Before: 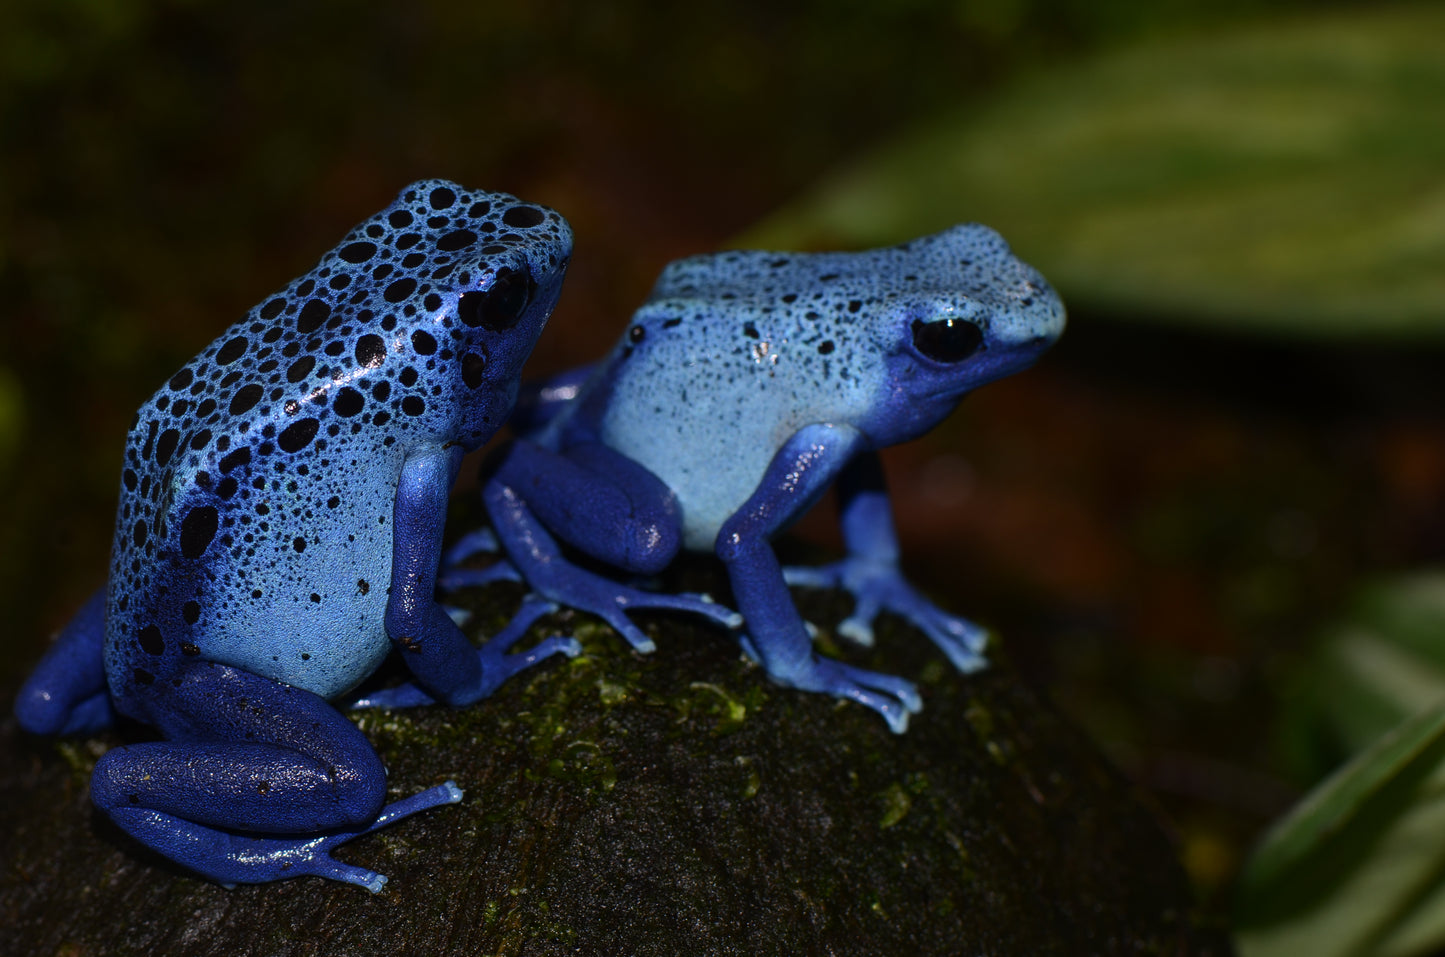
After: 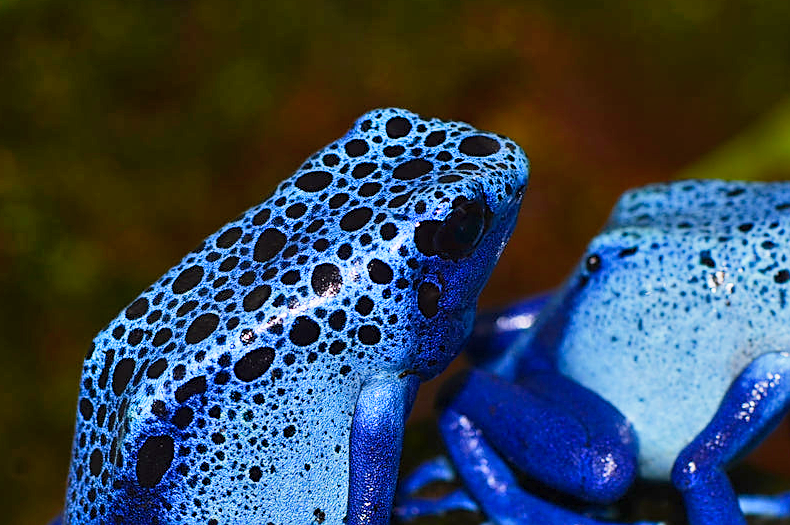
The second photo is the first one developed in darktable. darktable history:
crop and rotate: left 3.047%, top 7.509%, right 42.236%, bottom 37.598%
sharpen: on, module defaults
white balance: emerald 1
exposure: exposure 0.367 EV, compensate highlight preservation false
color balance rgb: perceptual saturation grading › global saturation 20%, perceptual saturation grading › highlights -25%, perceptual saturation grading › shadows 50%
shadows and highlights: shadows 52.42, soften with gaussian
base curve: curves: ch0 [(0, 0) (0.088, 0.125) (0.176, 0.251) (0.354, 0.501) (0.613, 0.749) (1, 0.877)], preserve colors none
